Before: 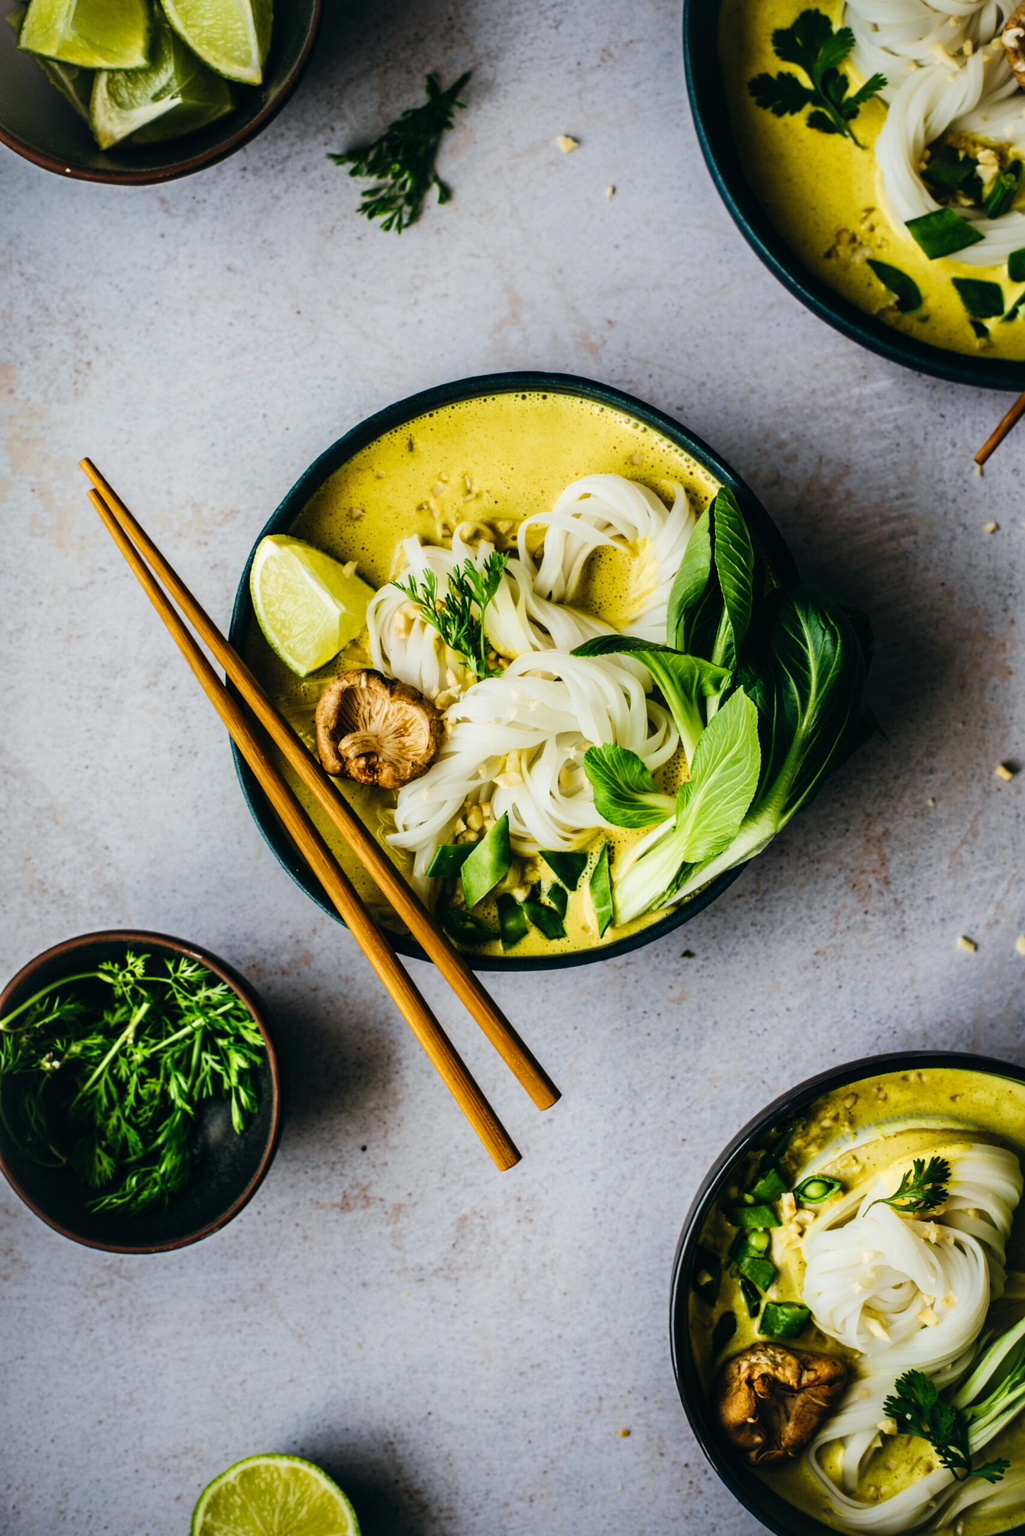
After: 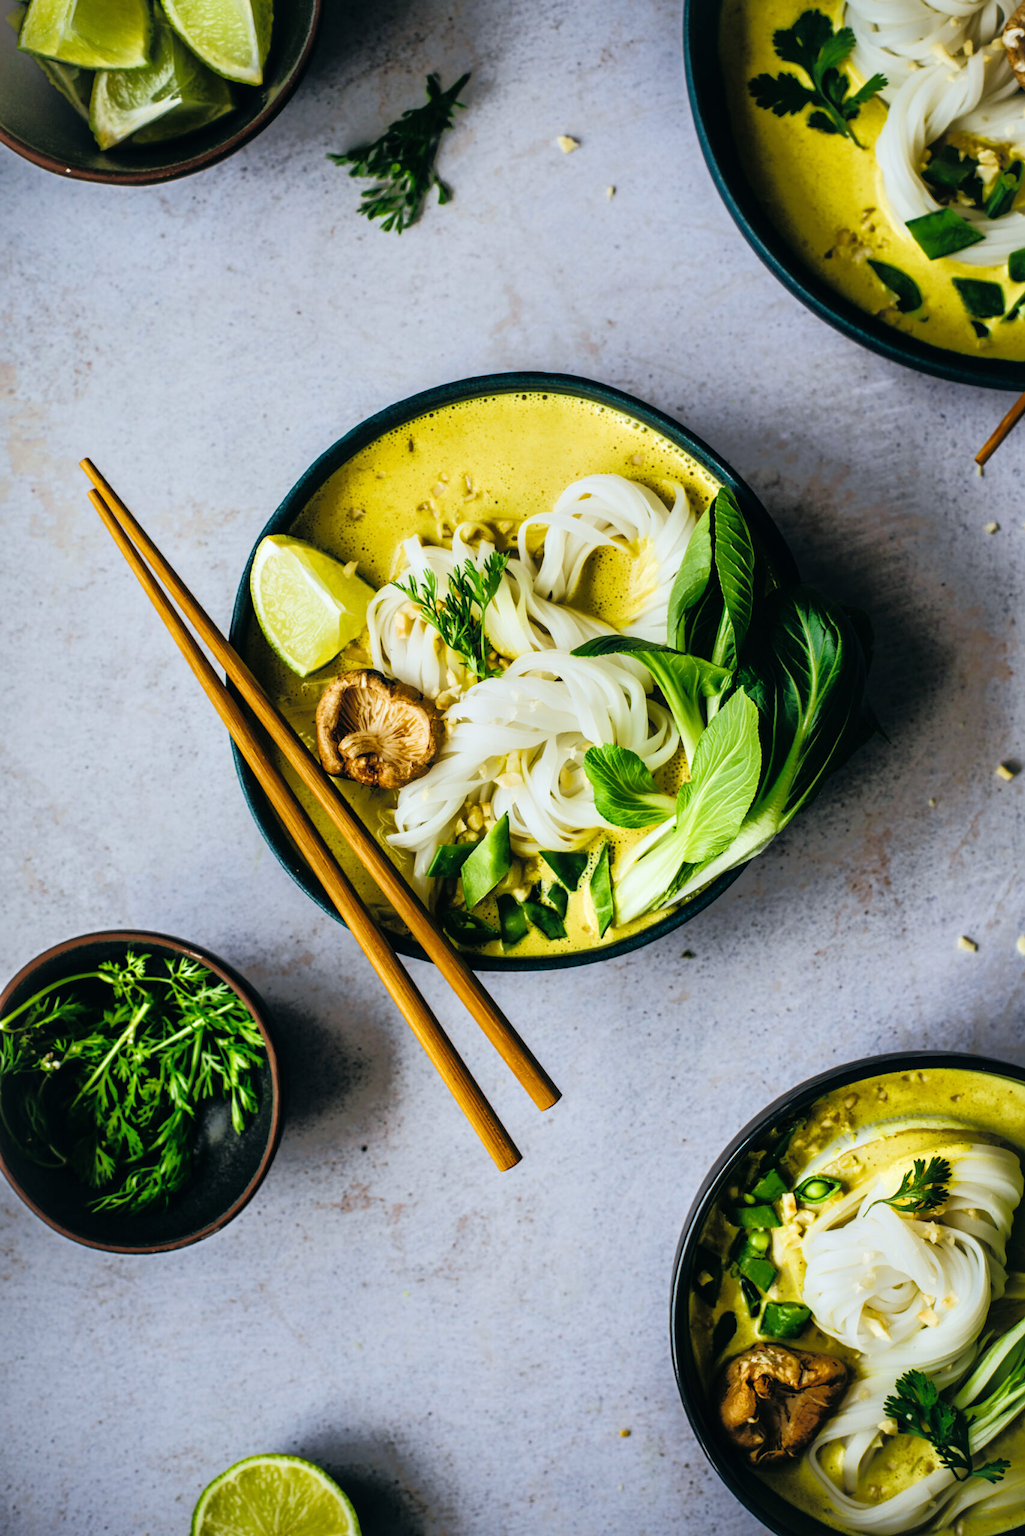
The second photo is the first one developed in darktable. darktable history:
tone equalizer: -8 EV -0.528 EV, -7 EV -0.319 EV, -6 EV -0.083 EV, -5 EV 0.413 EV, -4 EV 0.985 EV, -3 EV 0.791 EV, -2 EV -0.01 EV, -1 EV 0.14 EV, +0 EV -0.012 EV, smoothing 1
white balance: red 0.974, blue 1.044
